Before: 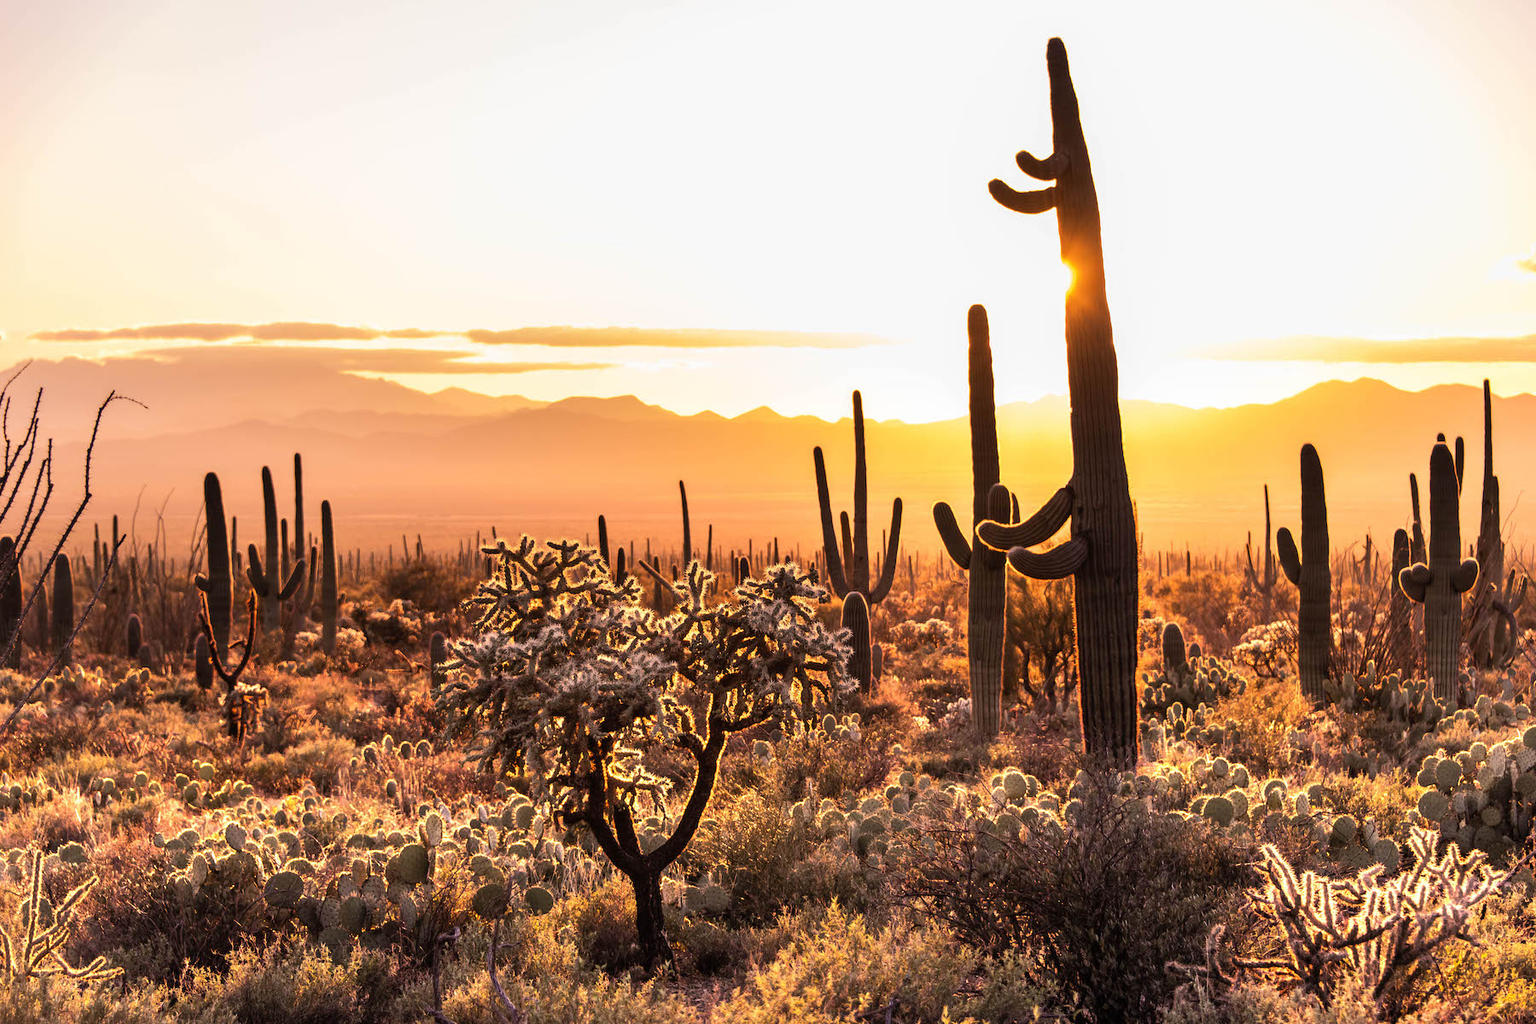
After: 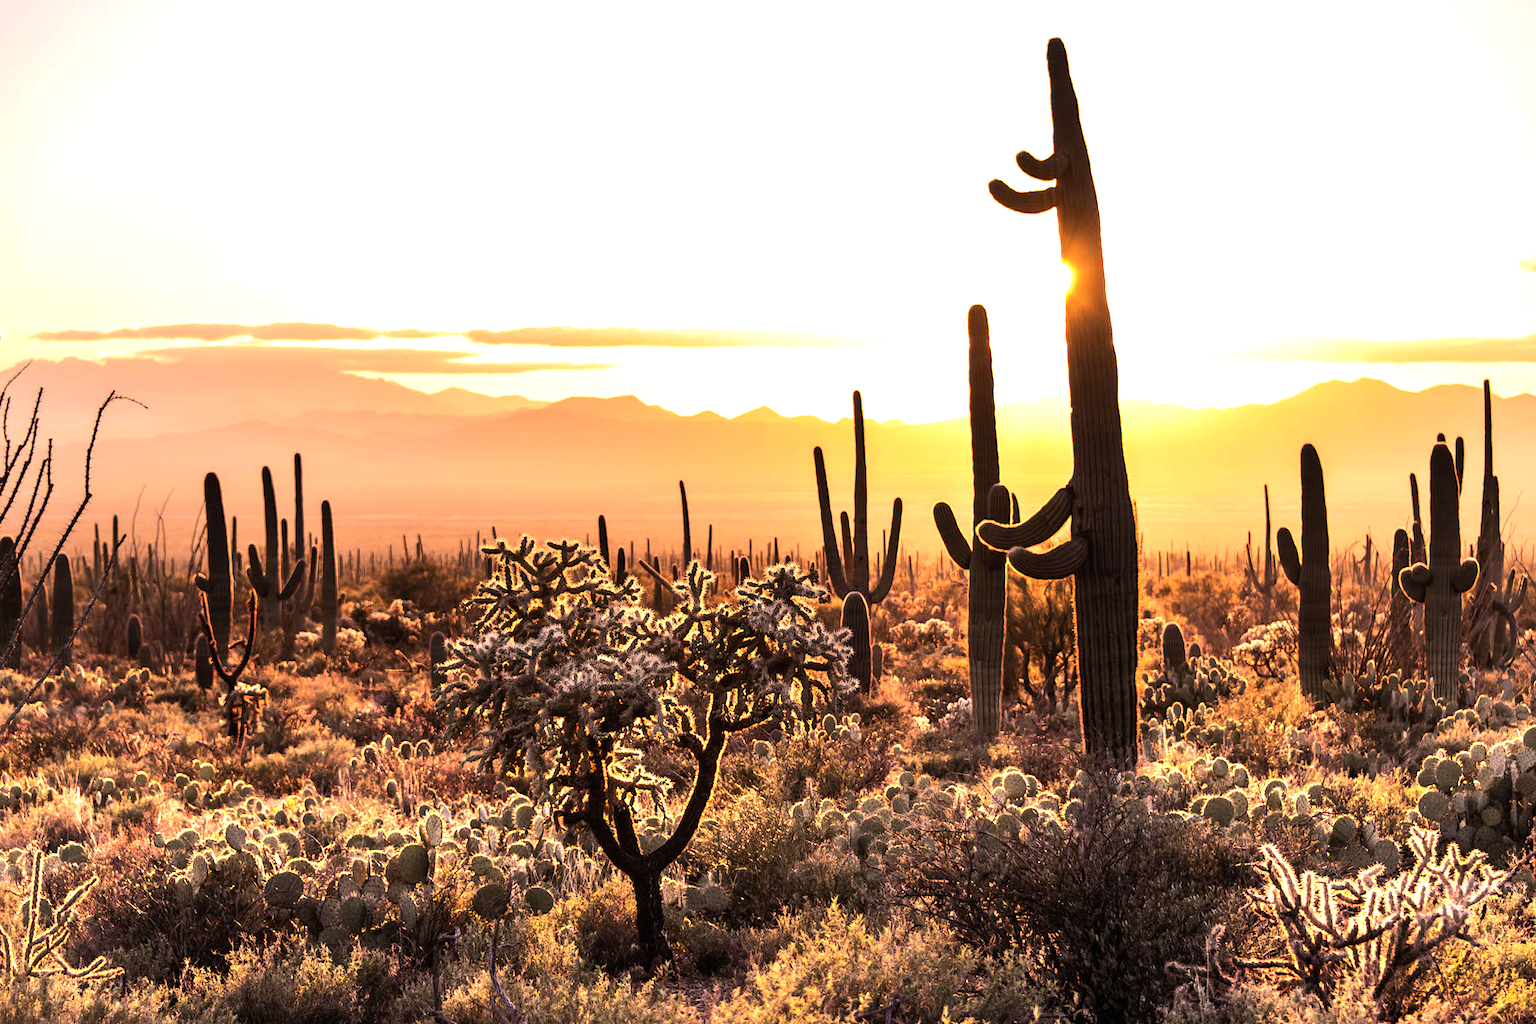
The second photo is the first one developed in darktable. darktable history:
tone equalizer: -8 EV -0.417 EV, -7 EV -0.389 EV, -6 EV -0.333 EV, -5 EV -0.222 EV, -3 EV 0.222 EV, -2 EV 0.333 EV, -1 EV 0.389 EV, +0 EV 0.417 EV, edges refinement/feathering 500, mask exposure compensation -1.57 EV, preserve details no
contrast brightness saturation: saturation -0.05
